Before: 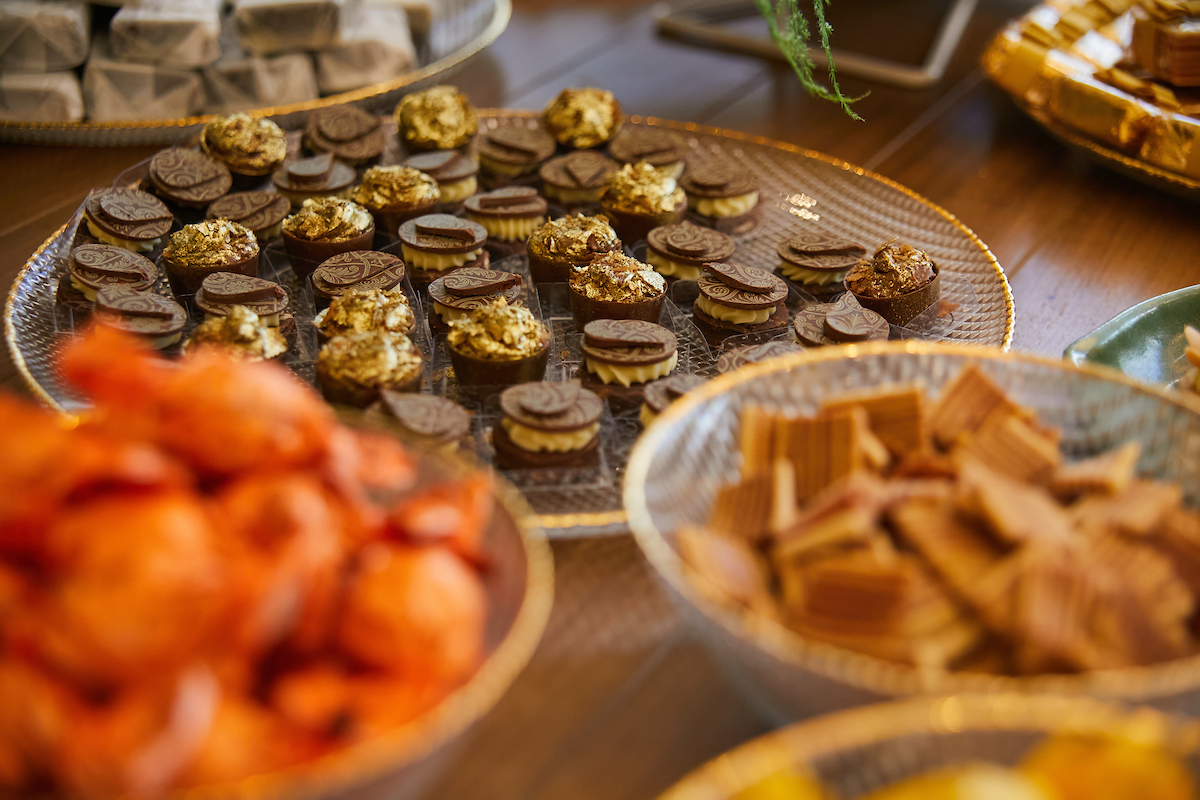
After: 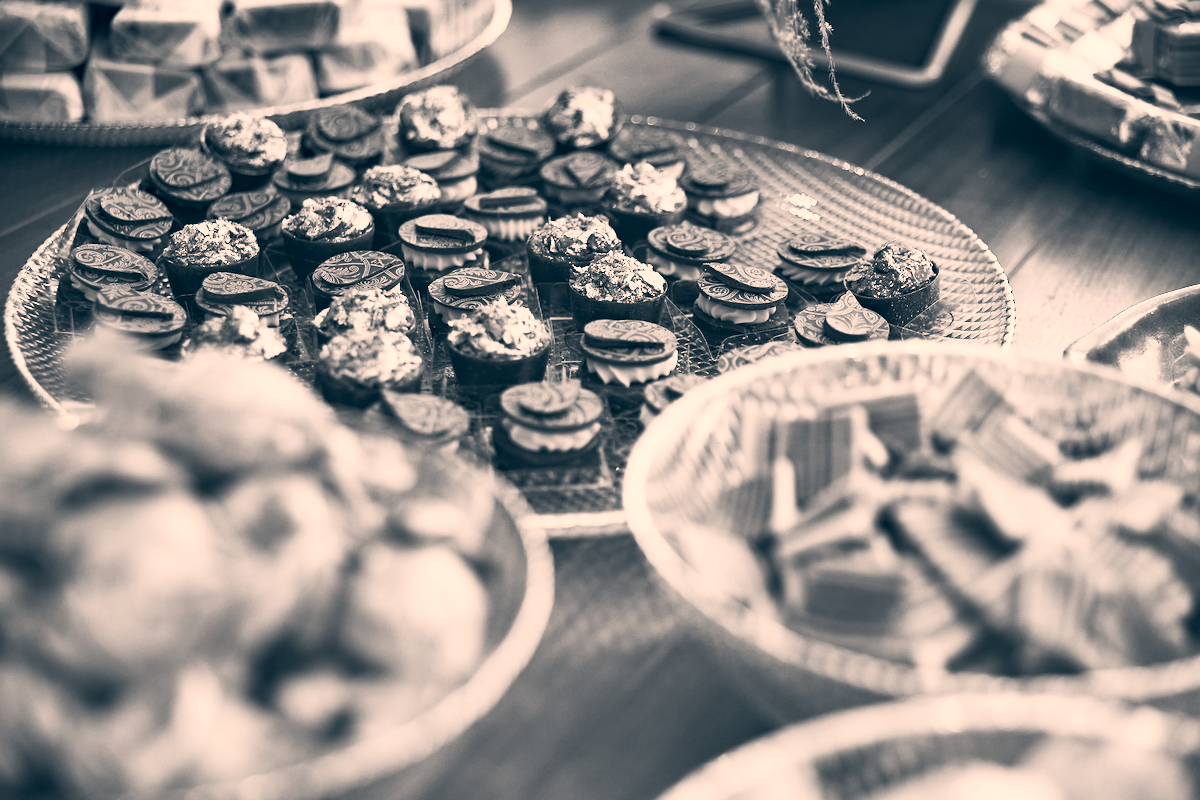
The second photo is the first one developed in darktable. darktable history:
contrast brightness saturation: contrast 0.528, brightness 0.482, saturation -0.997
haze removal: adaptive false
color correction: highlights a* 10.36, highlights b* 14.4, shadows a* -10.2, shadows b* -15.1
